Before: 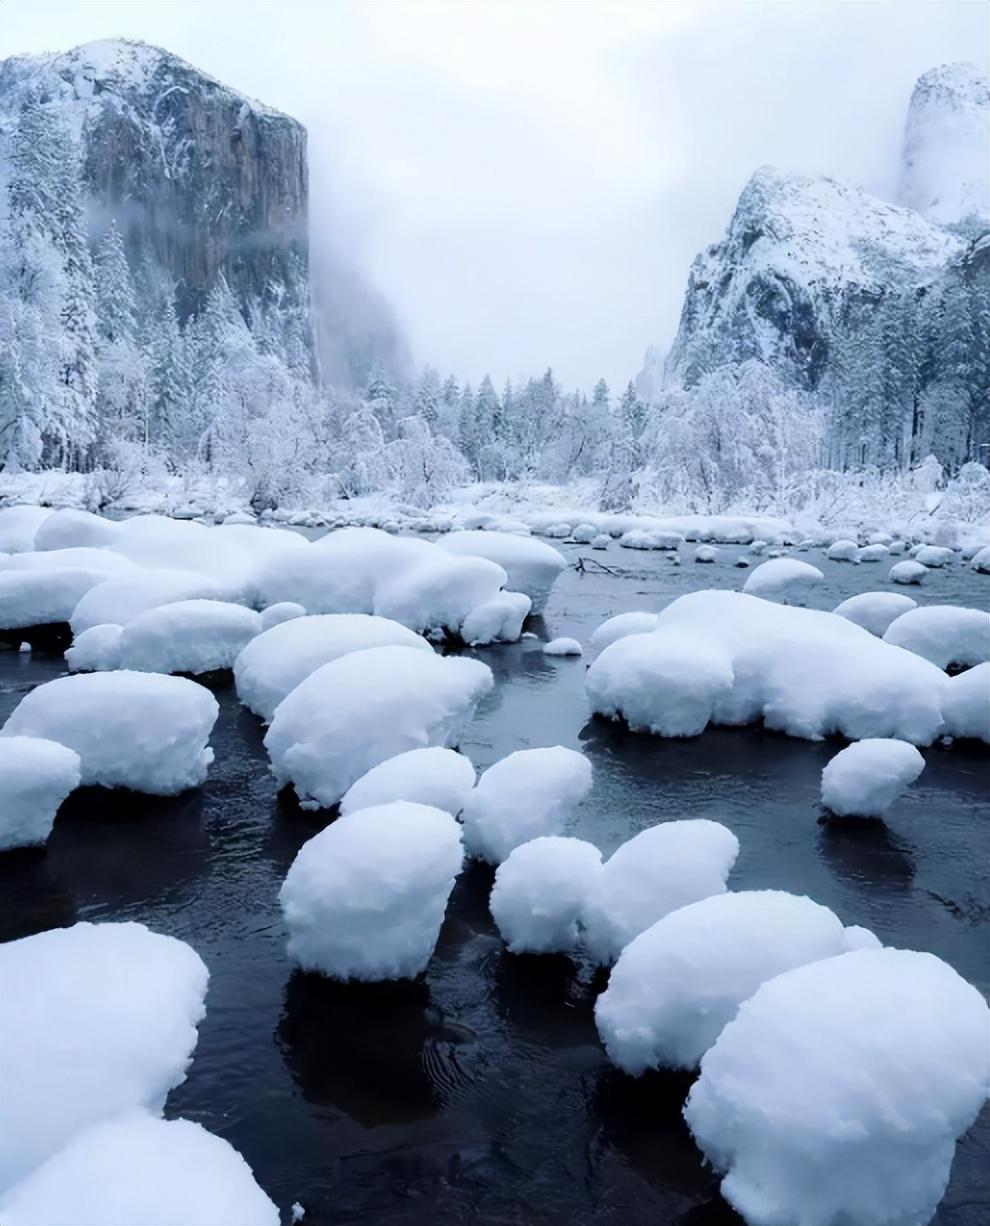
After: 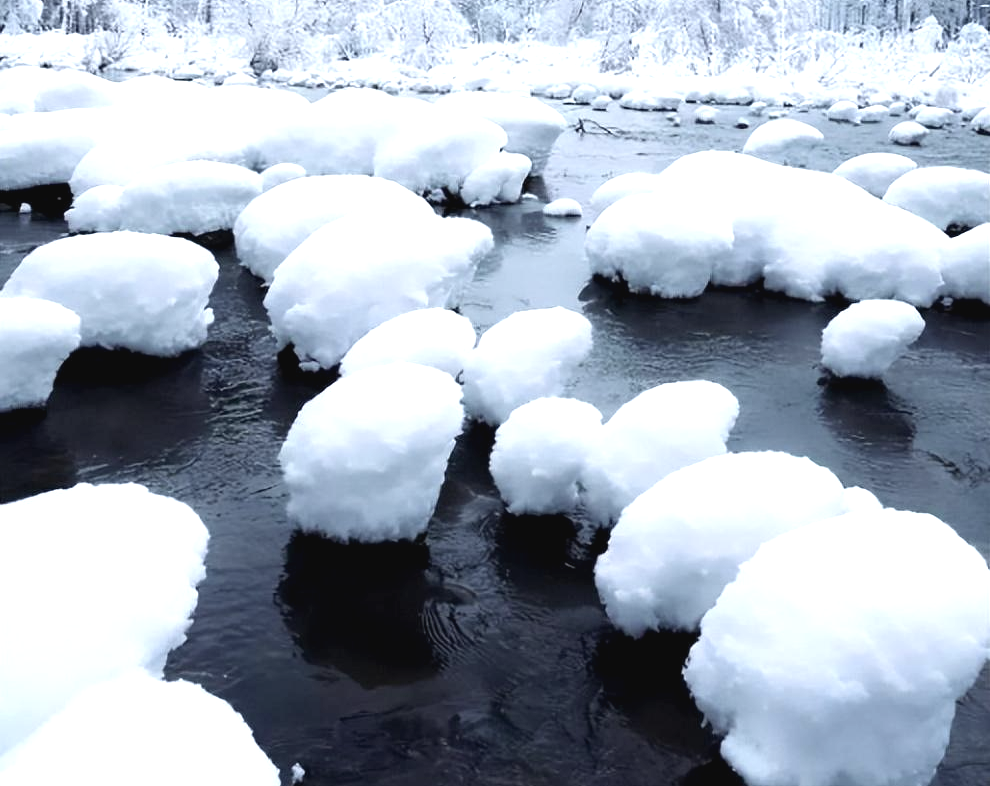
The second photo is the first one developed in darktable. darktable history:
exposure: black level correction 0.001, exposure 1 EV, compensate exposure bias true, compensate highlight preservation false
crop and rotate: top 35.869%
color balance rgb: perceptual saturation grading › global saturation 0.207%, global vibrance 9.574%
contrast brightness saturation: contrast -0.064, saturation -0.391
